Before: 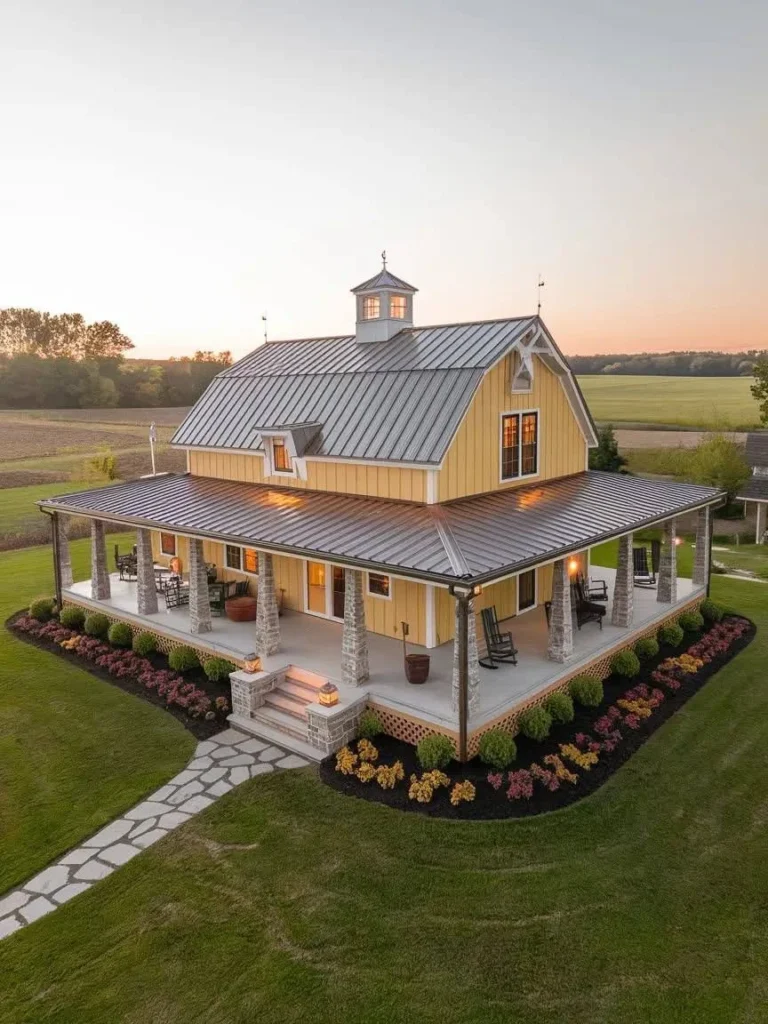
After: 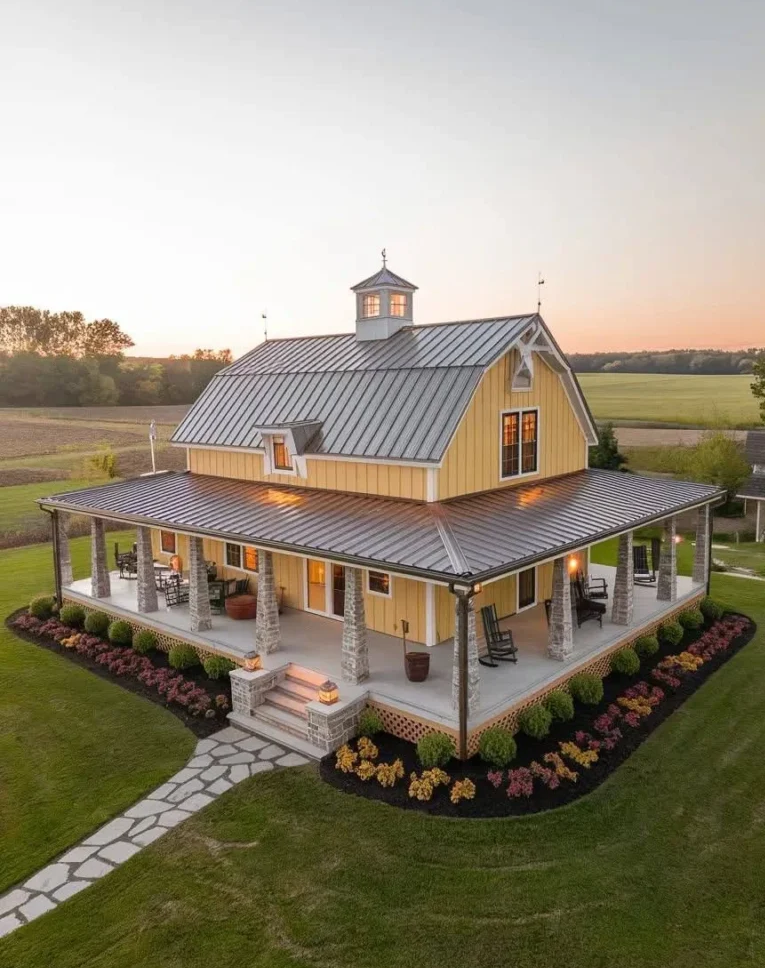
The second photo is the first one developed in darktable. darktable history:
contrast brightness saturation: contrast 0.051
crop: top 0.274%, right 0.266%, bottom 5.02%
